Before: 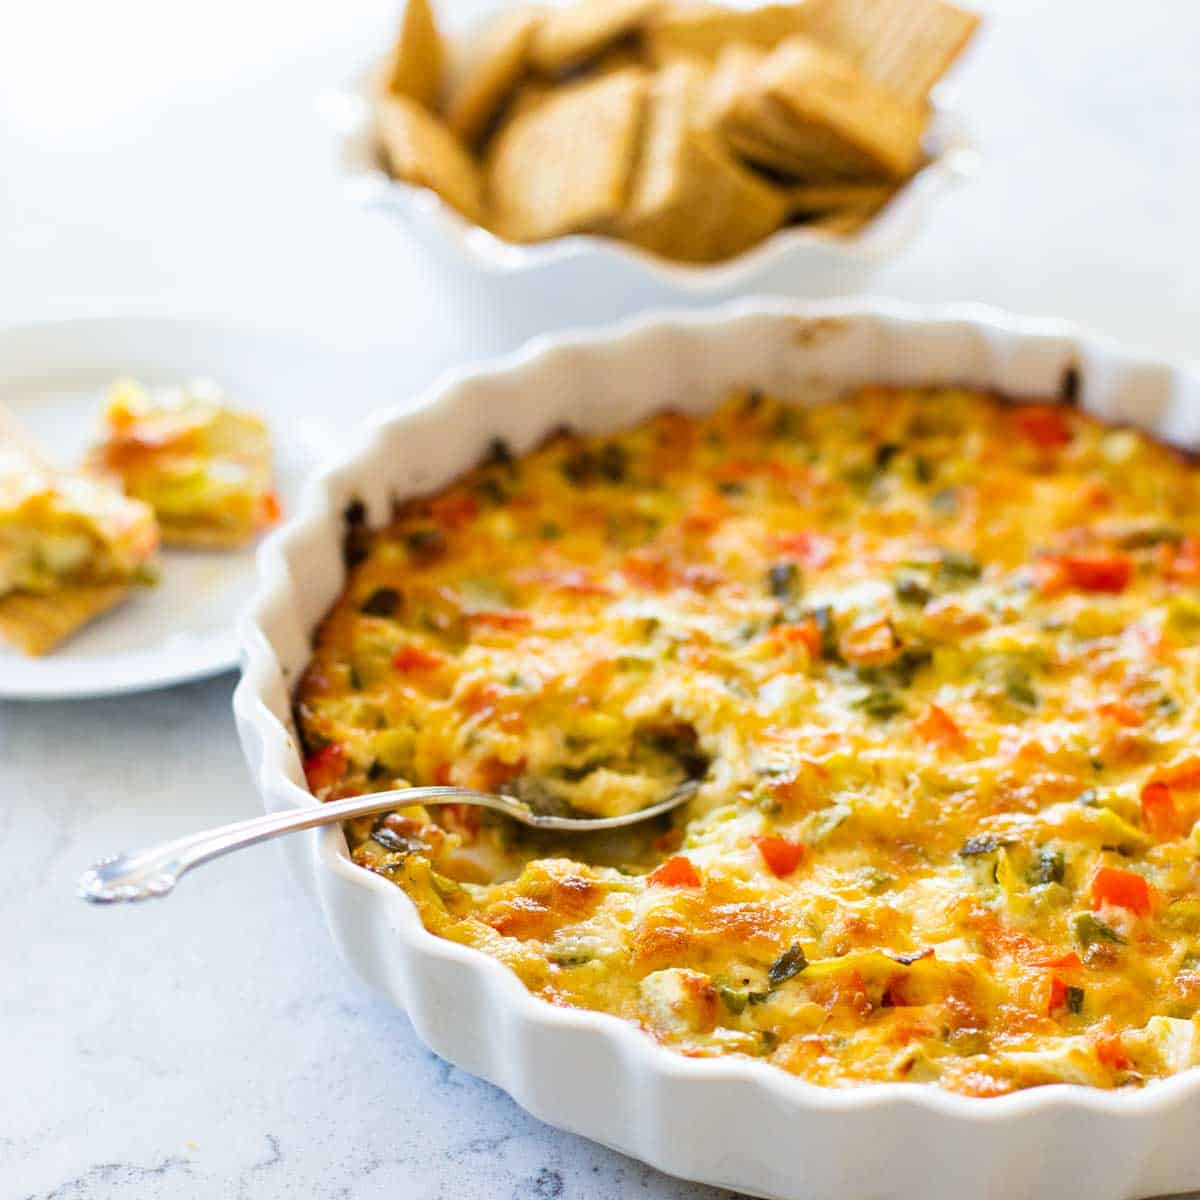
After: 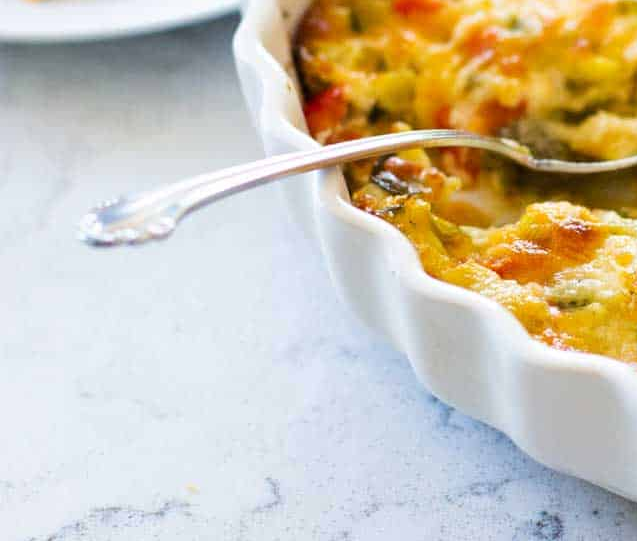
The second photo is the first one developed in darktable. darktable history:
crop and rotate: top 54.768%, right 46.856%, bottom 0.109%
